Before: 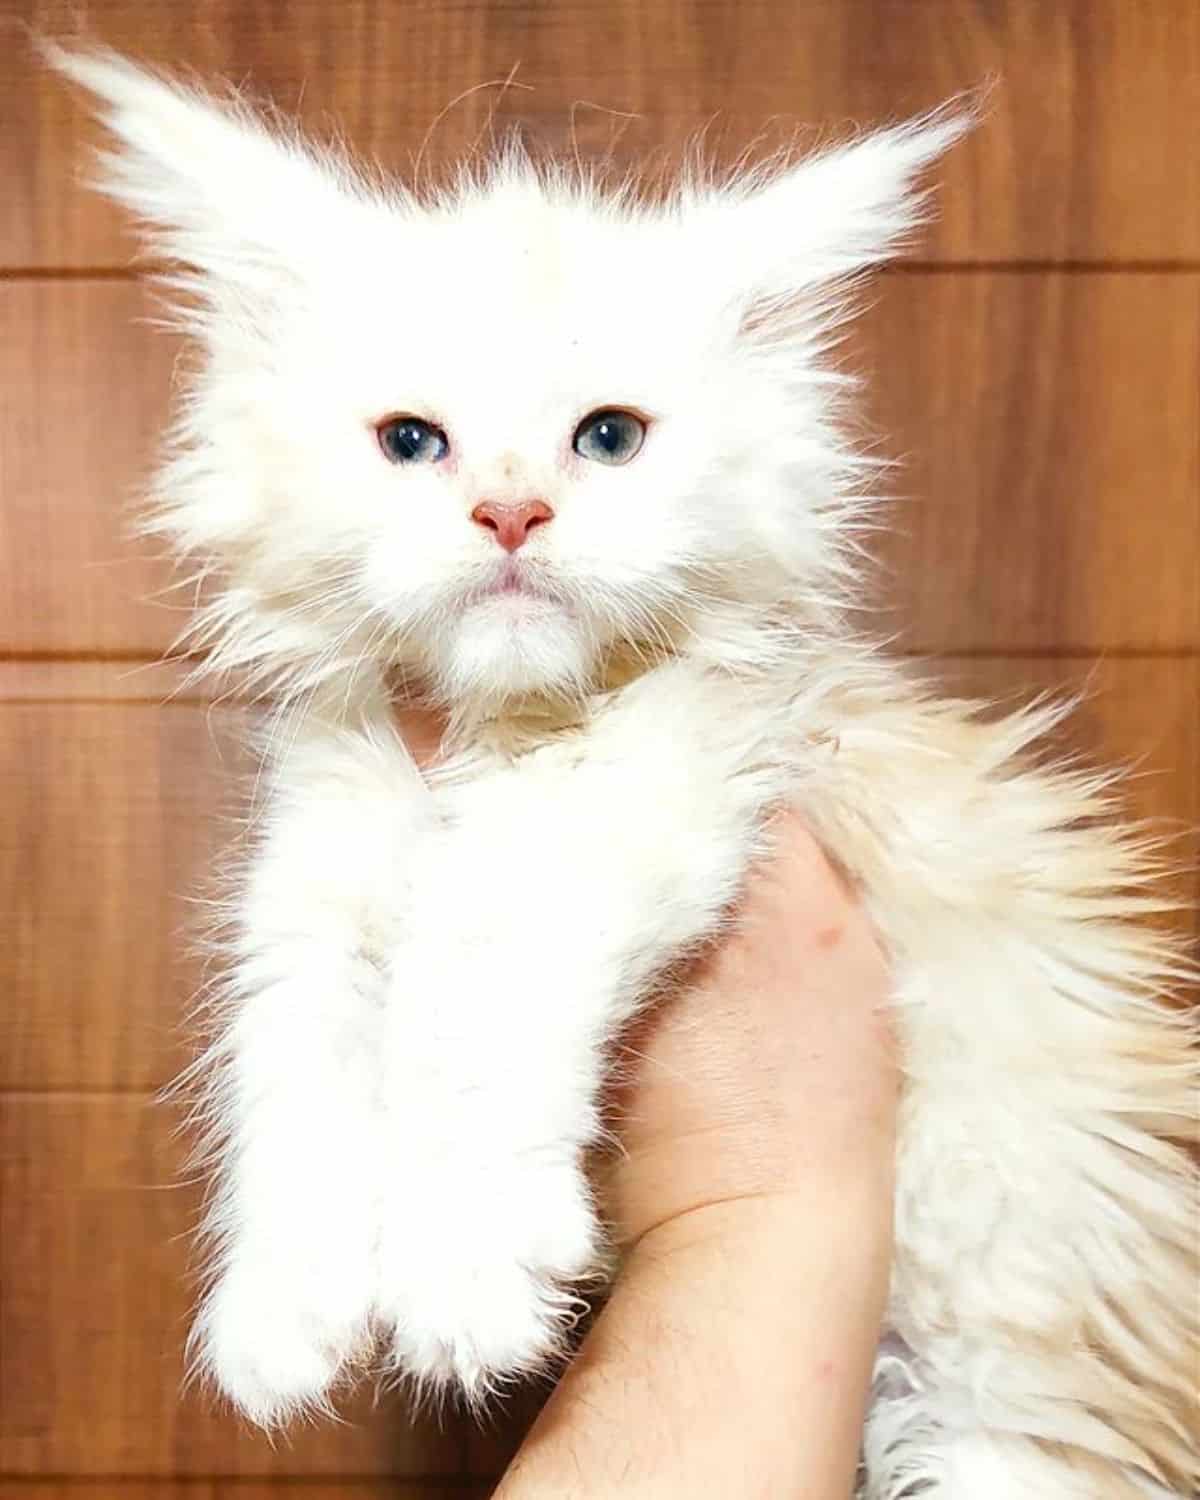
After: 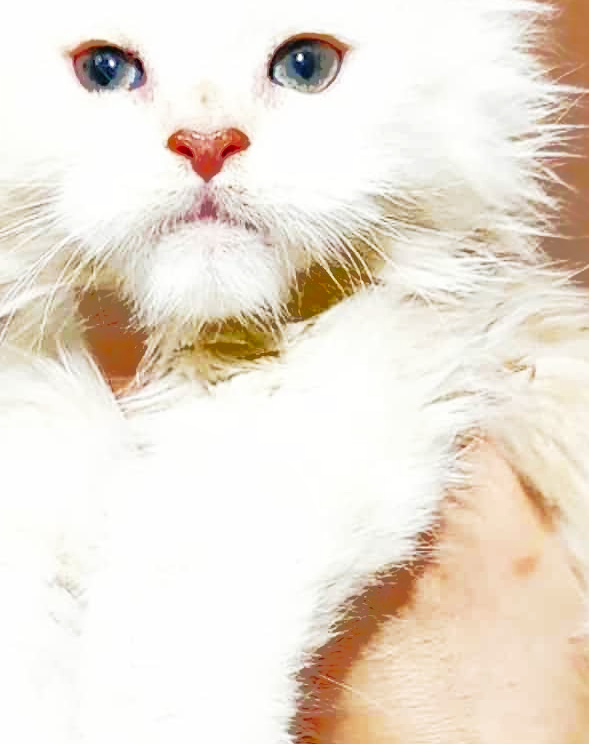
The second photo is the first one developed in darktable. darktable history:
base curve: curves: ch0 [(0, 0) (0.028, 0.03) (0.121, 0.232) (0.46, 0.748) (0.859, 0.968) (1, 1)], preserve colors none
shadows and highlights: shadows 39.79, highlights -59.92, highlights color adjustment 73.67%
crop: left 25.398%, top 24.843%, right 25.455%, bottom 25.496%
